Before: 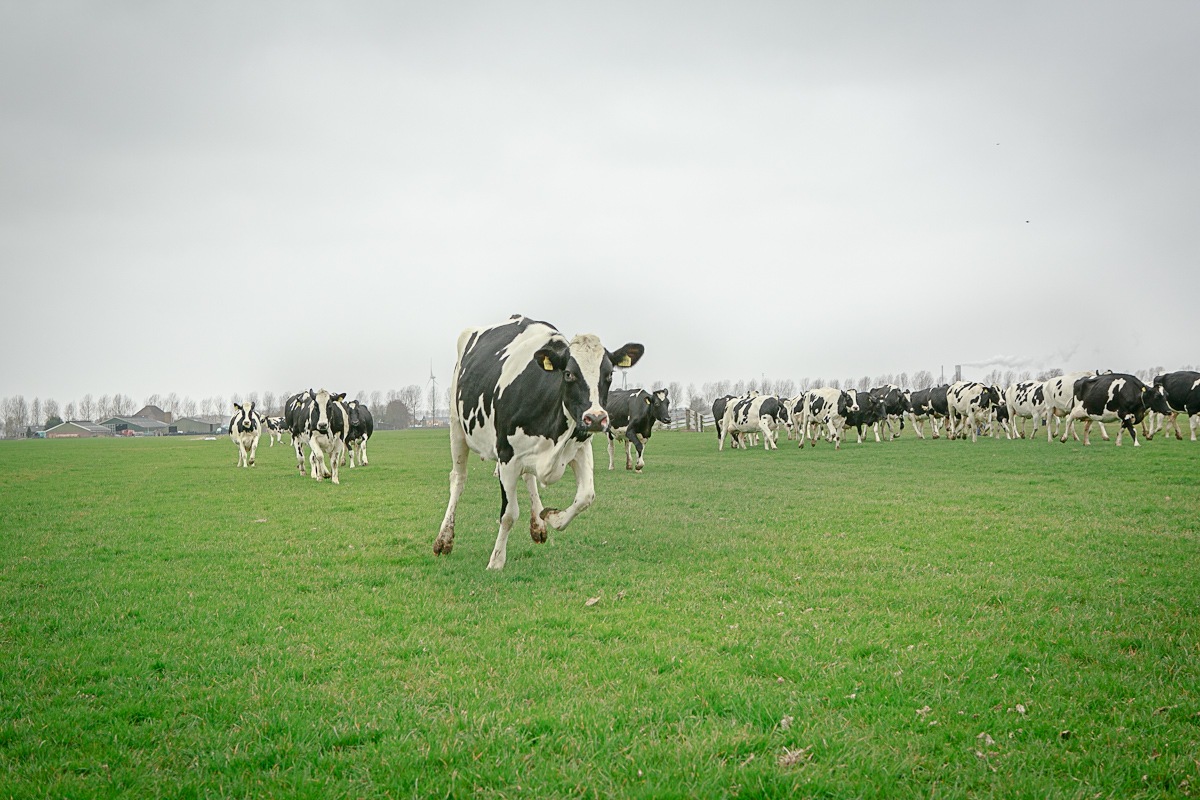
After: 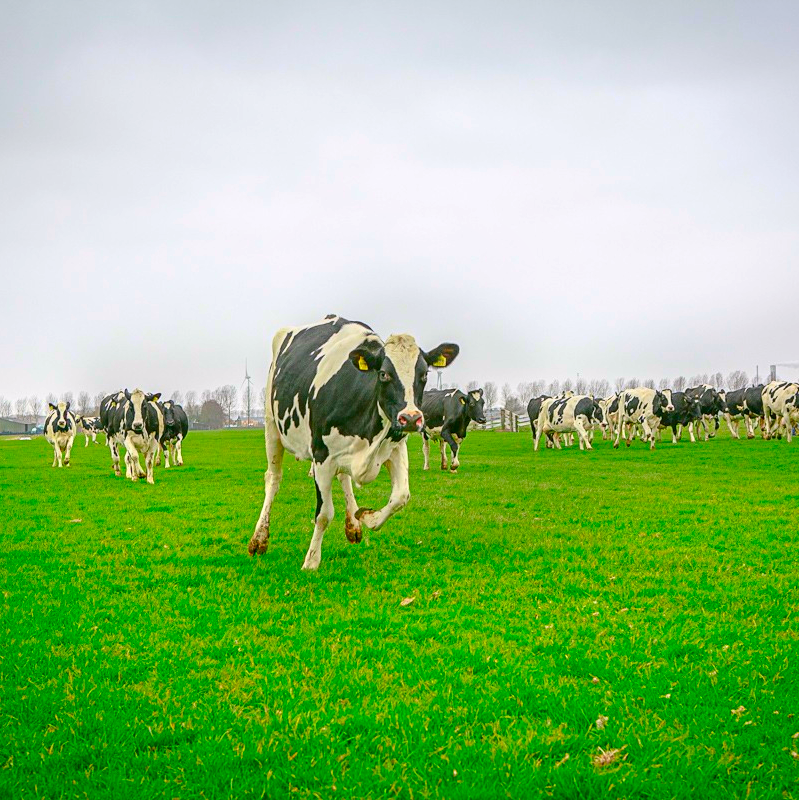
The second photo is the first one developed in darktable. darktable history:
color correction: highlights a* 1.59, highlights b* -1.7, saturation 2.48
local contrast: on, module defaults
crop: left 15.419%, right 17.914%
